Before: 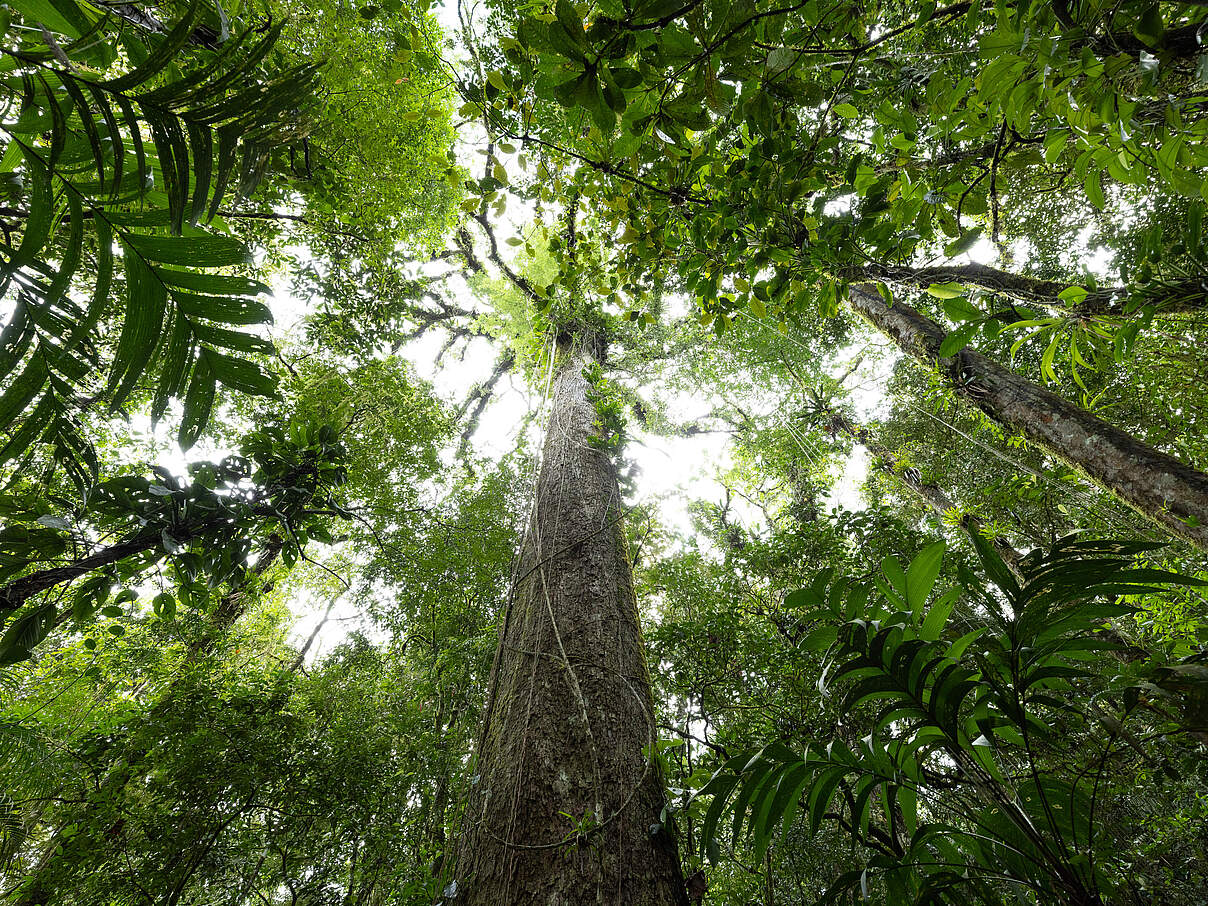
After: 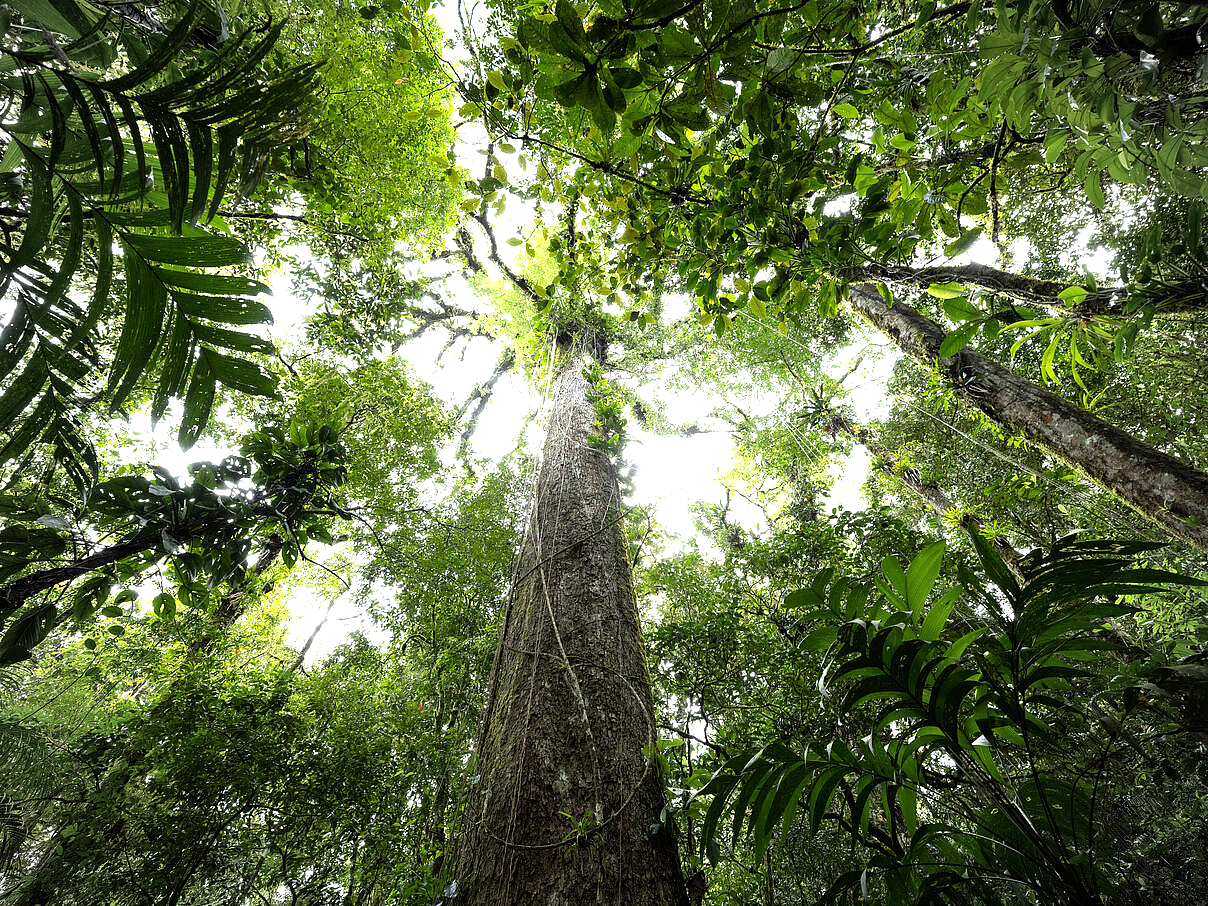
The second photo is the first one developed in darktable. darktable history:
tone equalizer: -8 EV -0.755 EV, -7 EV -0.679 EV, -6 EV -0.588 EV, -5 EV -0.384 EV, -3 EV 0.387 EV, -2 EV 0.6 EV, -1 EV 0.677 EV, +0 EV 0.739 EV, luminance estimator HSV value / RGB max
vignetting: unbound false
